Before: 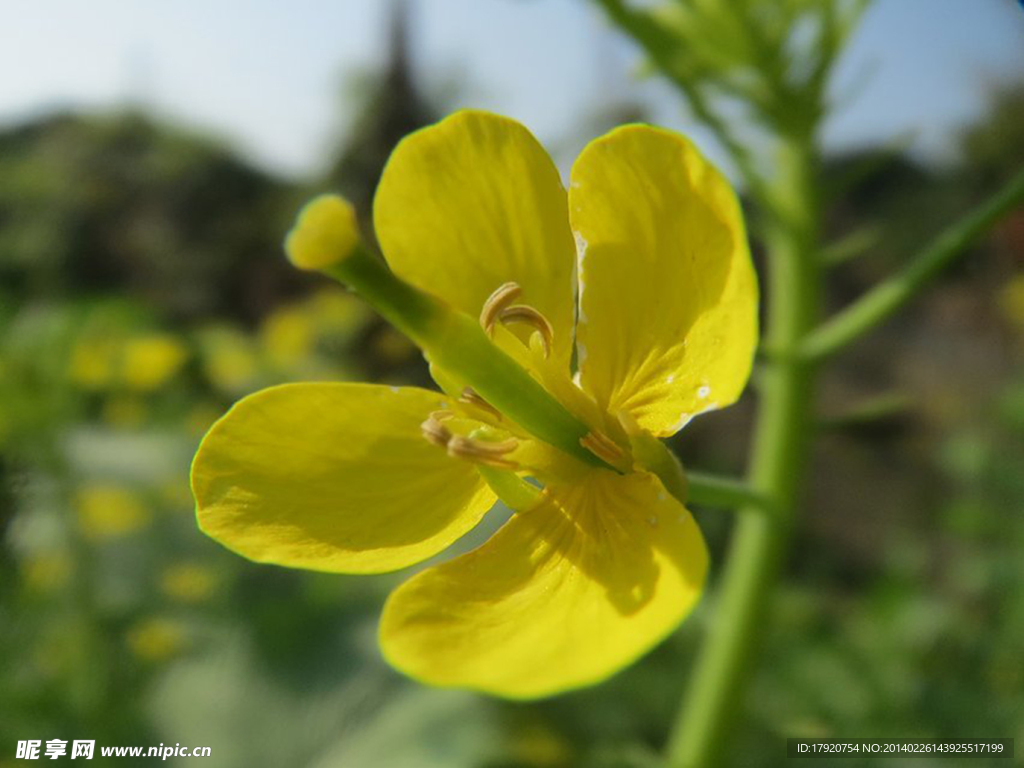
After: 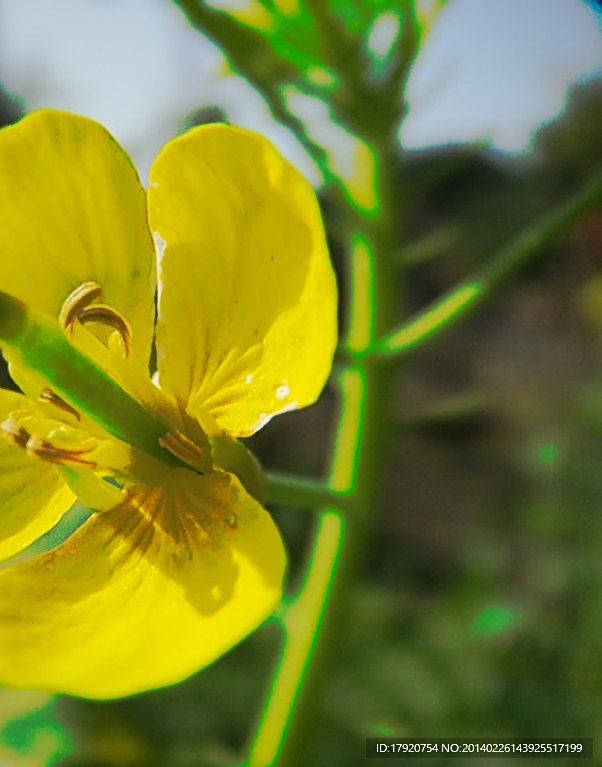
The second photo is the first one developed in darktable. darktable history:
sharpen: radius 3.076
vignetting: fall-off radius 61.01%, brightness -0.244, saturation 0.15, unbound false
color calibration: illuminant same as pipeline (D50), adaptation XYZ, x 0.346, y 0.358, temperature 5022.73 K
tone curve: curves: ch0 [(0, 0) (0.003, 0.003) (0.011, 0.01) (0.025, 0.023) (0.044, 0.042) (0.069, 0.065) (0.1, 0.094) (0.136, 0.127) (0.177, 0.166) (0.224, 0.211) (0.277, 0.26) (0.335, 0.315) (0.399, 0.375) (0.468, 0.44) (0.543, 0.658) (0.623, 0.718) (0.709, 0.782) (0.801, 0.851) (0.898, 0.923) (1, 1)], preserve colors none
crop: left 41.185%
